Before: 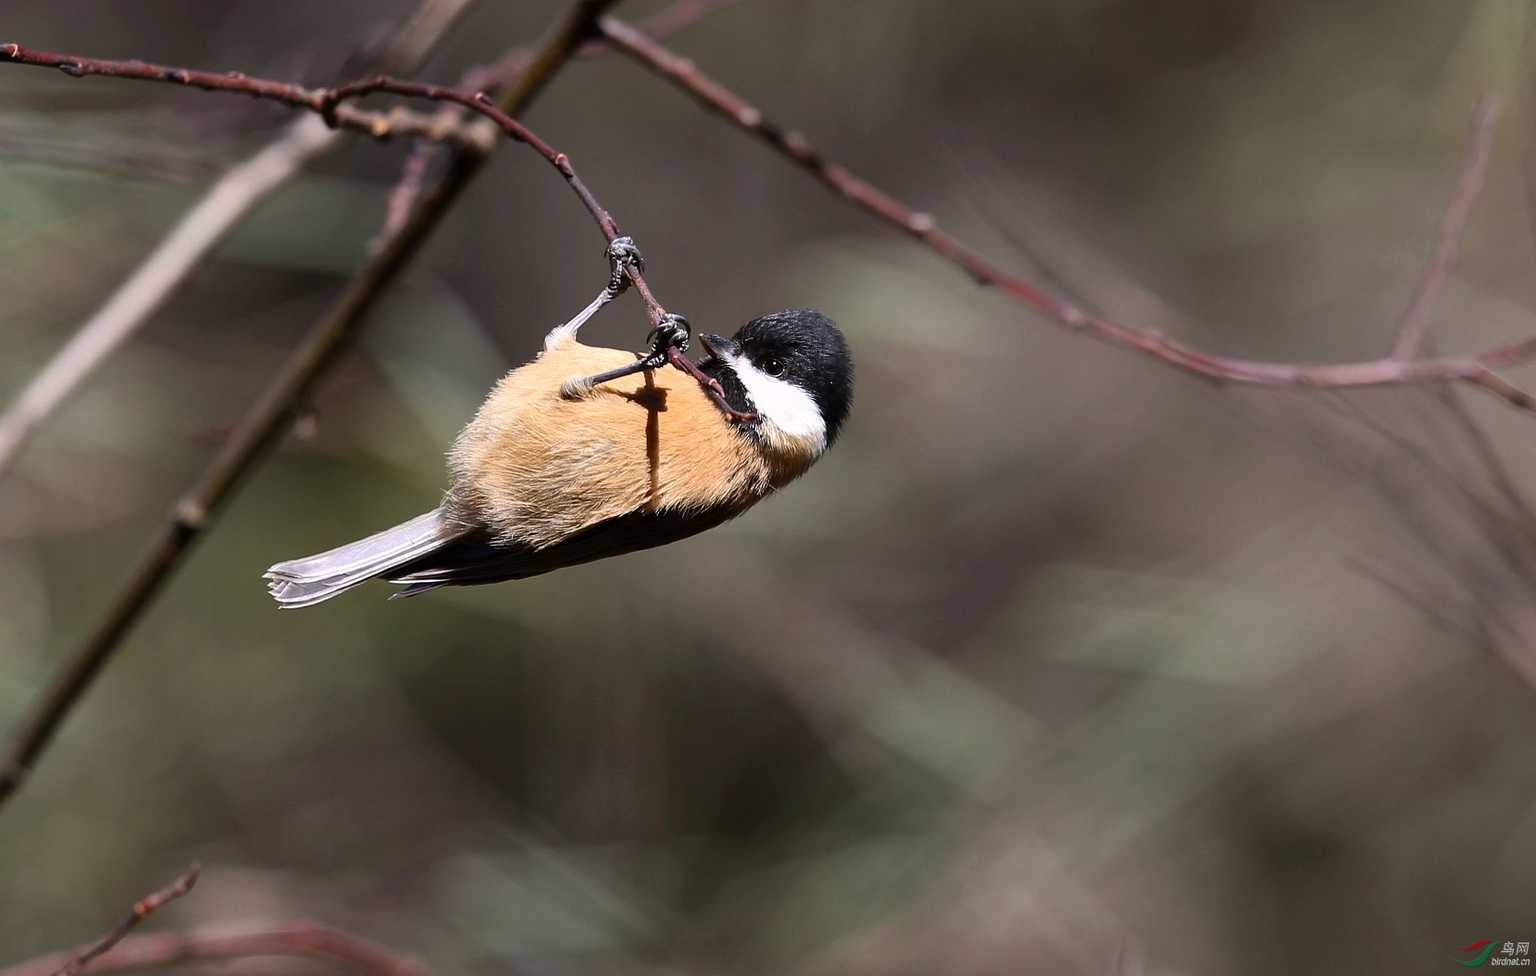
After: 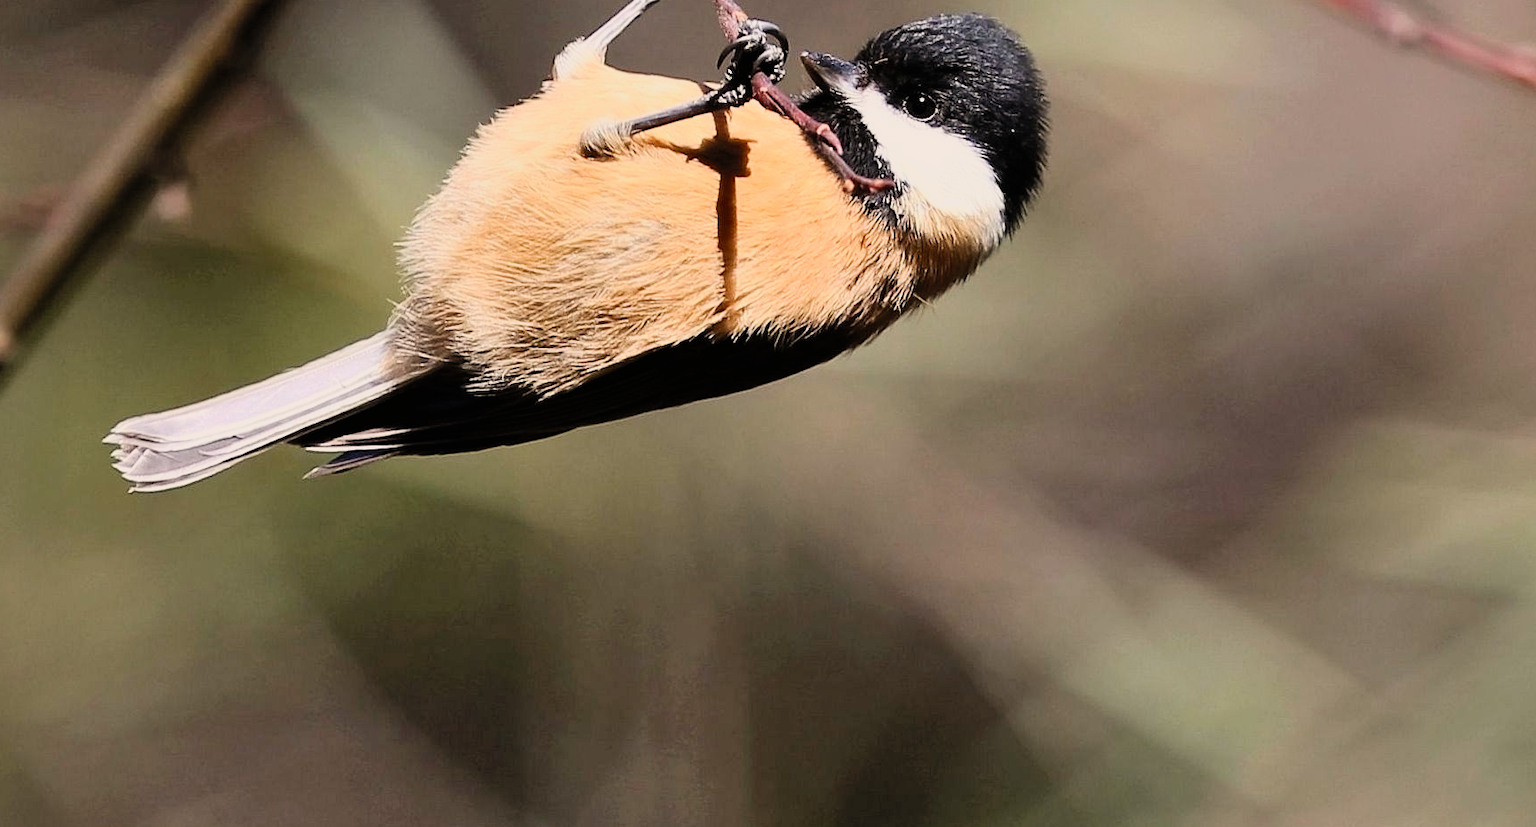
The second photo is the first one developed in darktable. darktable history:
color calibration: x 0.33, y 0.345, temperature 5630.61 K
filmic rgb: black relative exposure -7.19 EV, white relative exposure 5.39 EV, hardness 3.02, iterations of high-quality reconstruction 0
crop: left 12.906%, top 30.885%, right 24.537%, bottom 16.045%
shadows and highlights: soften with gaussian
contrast brightness saturation: contrast 0.197, brightness 0.162, saturation 0.219
exposure: exposure 0.375 EV, compensate highlight preservation false
color correction: highlights b* 0.037, saturation 0.993
